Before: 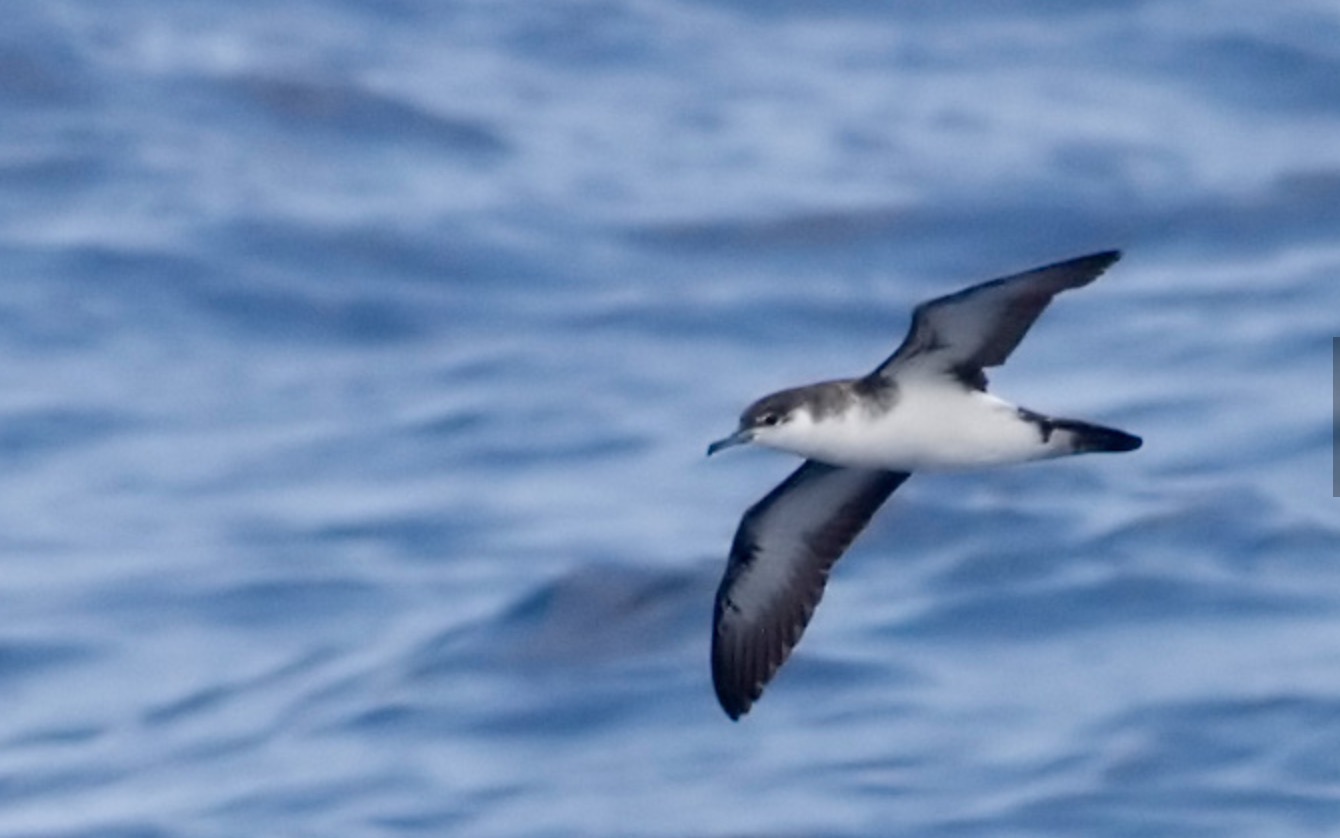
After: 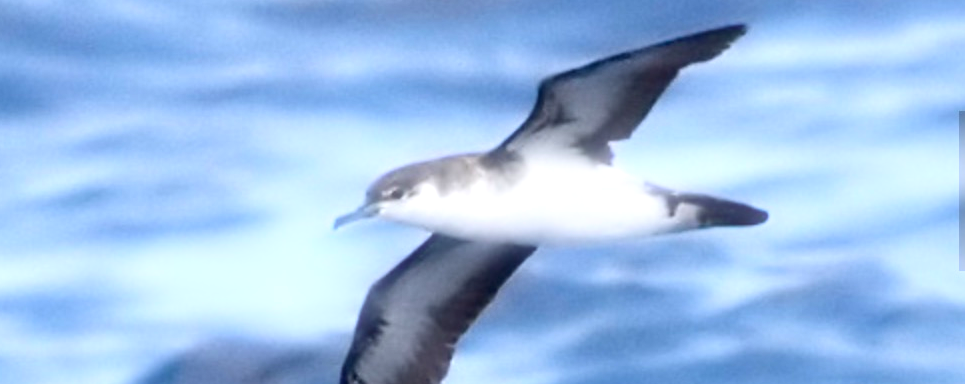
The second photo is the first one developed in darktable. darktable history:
exposure: exposure 0.661 EV, compensate highlight preservation false
crop and rotate: left 27.938%, top 27.046%, bottom 27.046%
tone equalizer: -8 EV -0.001 EV, -7 EV 0.001 EV, -6 EV -0.002 EV, -5 EV -0.003 EV, -4 EV -0.062 EV, -3 EV -0.222 EV, -2 EV -0.267 EV, -1 EV 0.105 EV, +0 EV 0.303 EV
bloom: size 5%, threshold 95%, strength 15%
